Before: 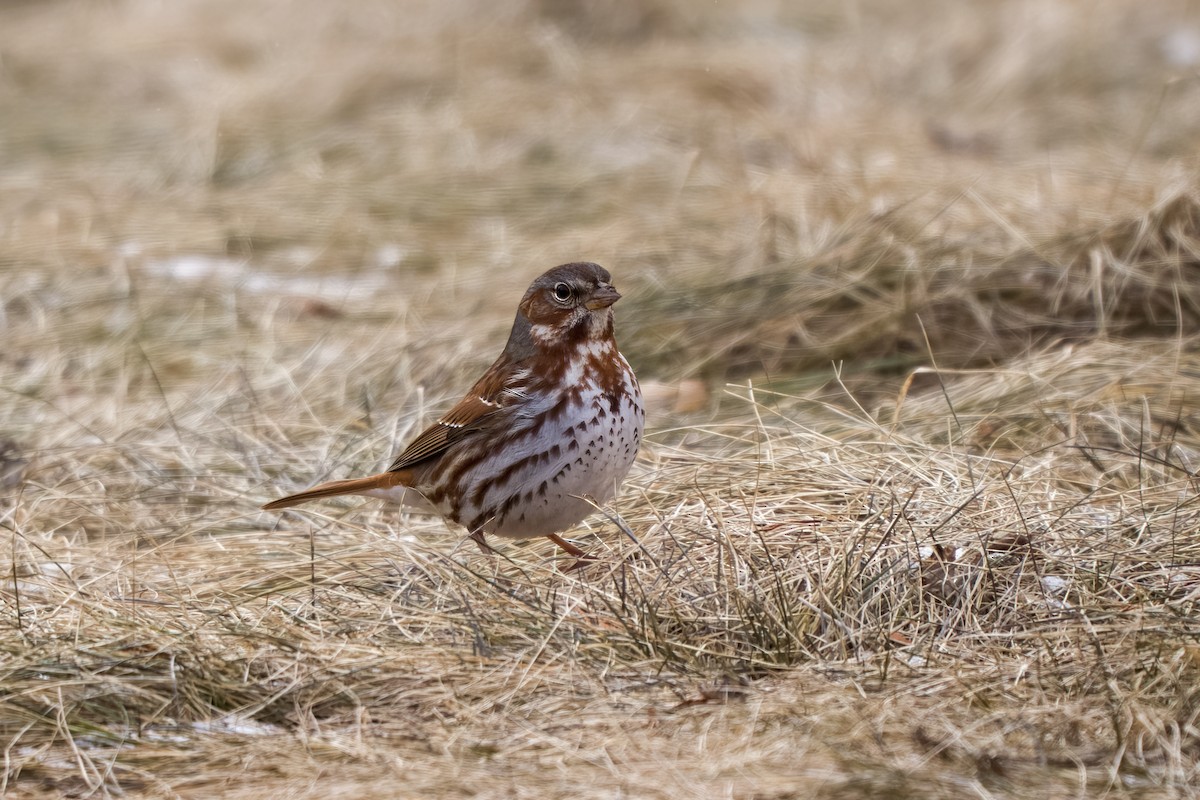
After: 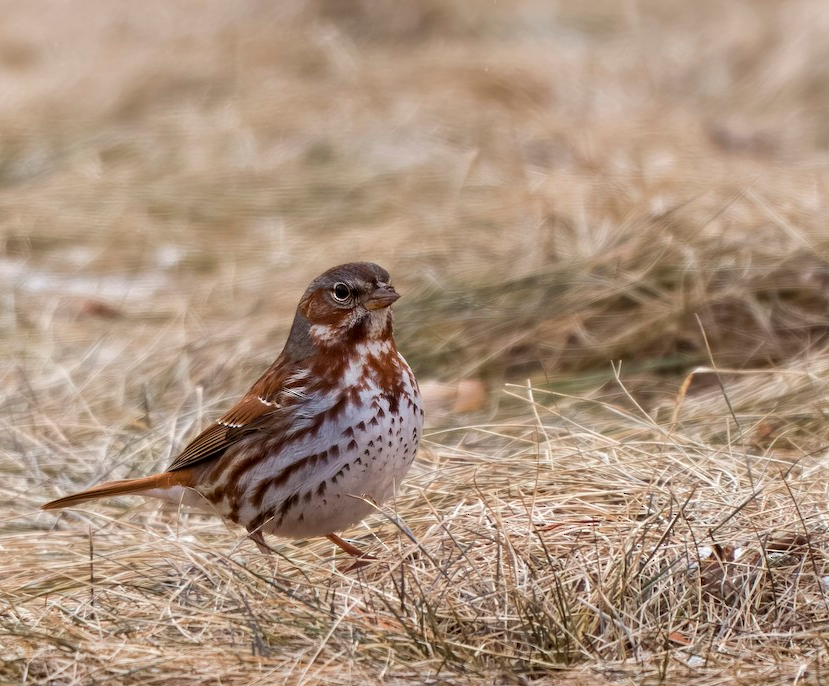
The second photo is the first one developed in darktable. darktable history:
crop: left 18.482%, right 12.354%, bottom 14.135%
